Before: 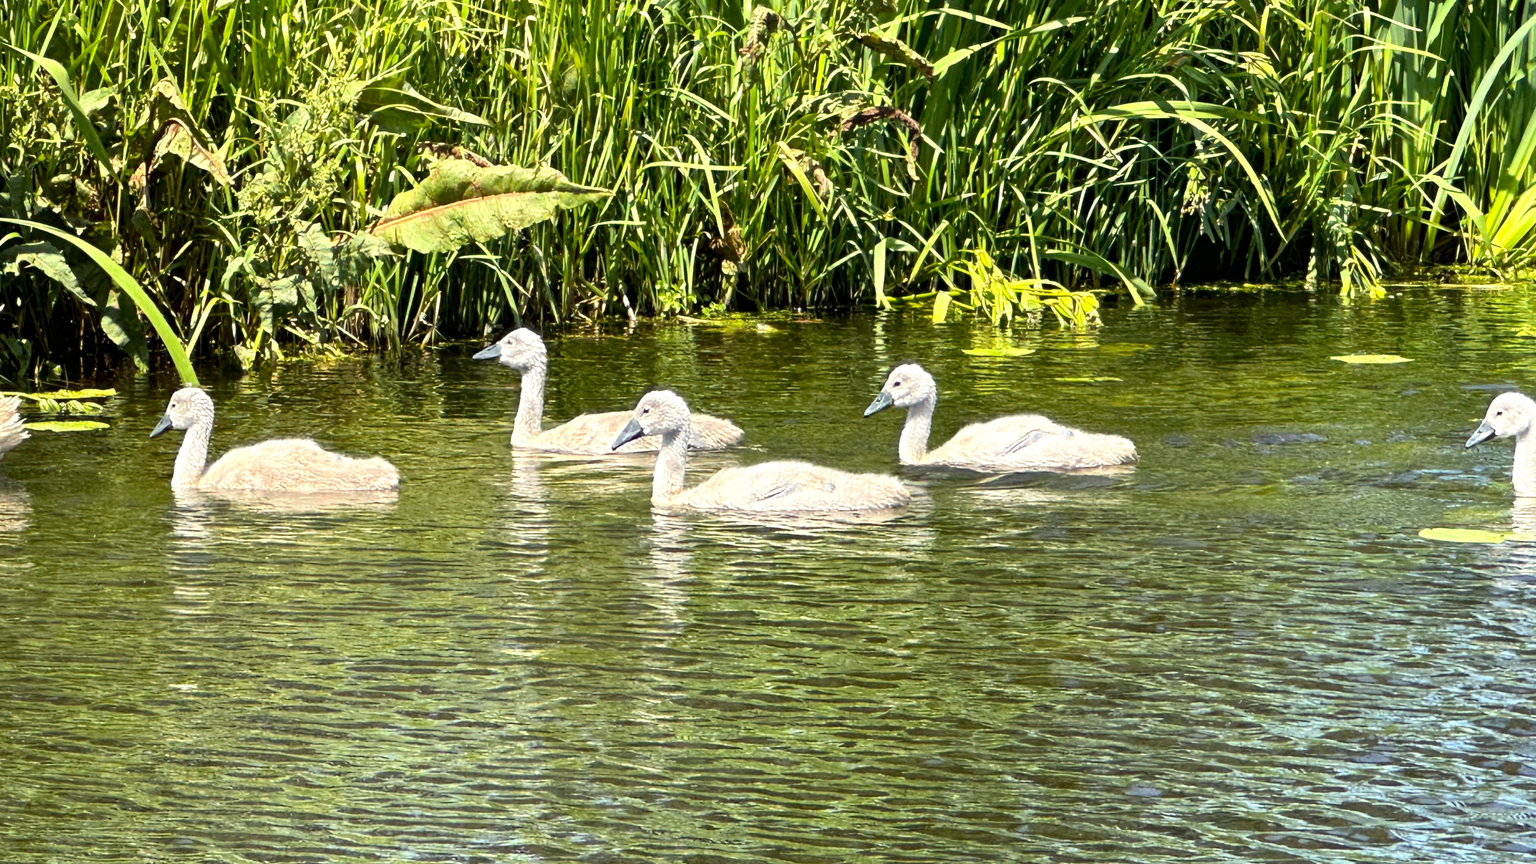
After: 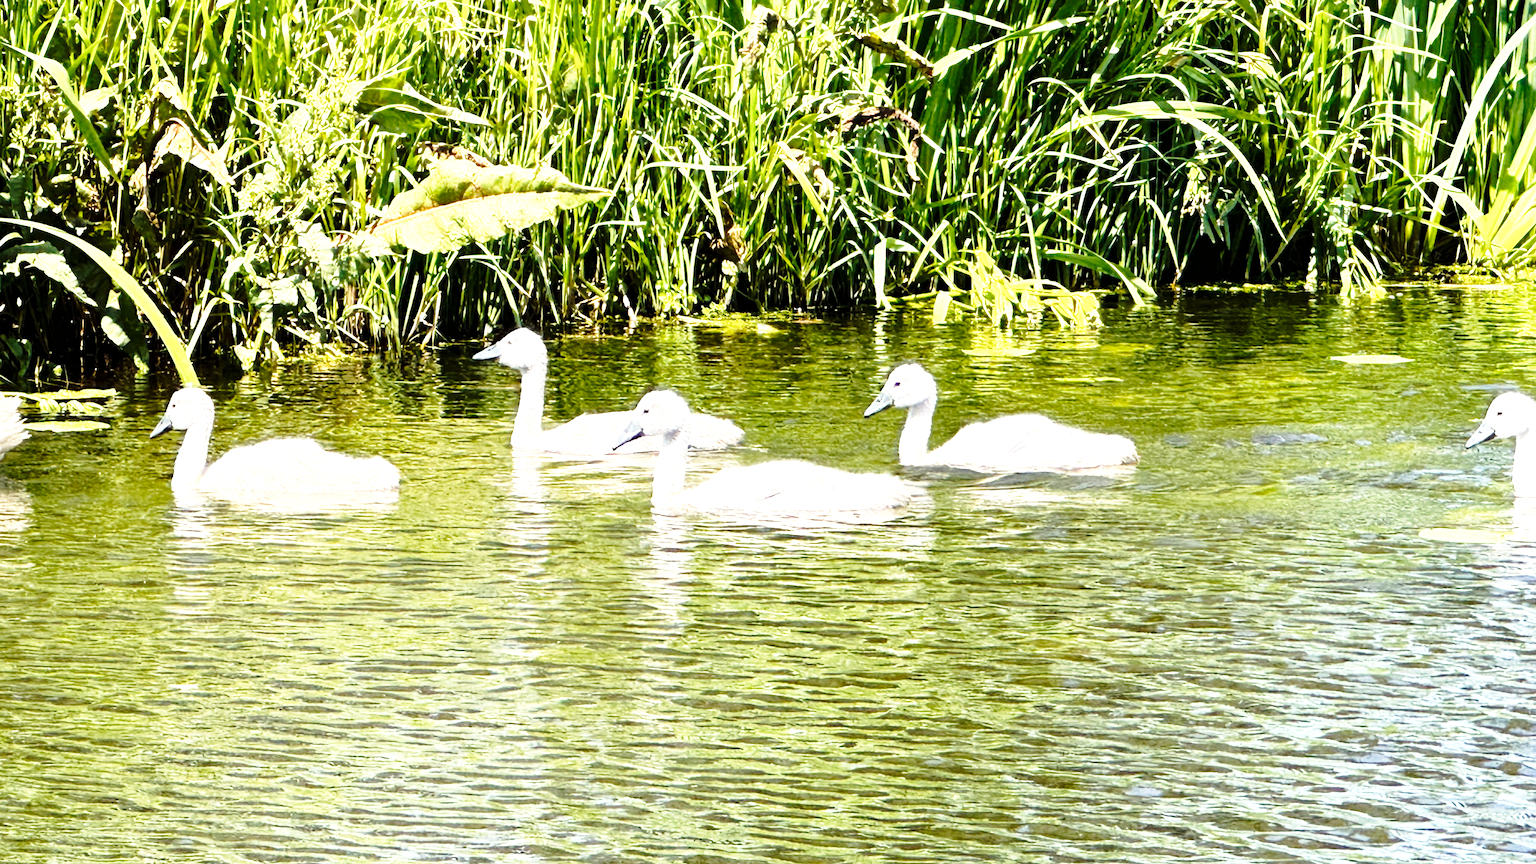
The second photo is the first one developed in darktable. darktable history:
tone equalizer: -8 EV -0.719 EV, -7 EV -0.688 EV, -6 EV -0.573 EV, -5 EV -0.379 EV, -3 EV 0.402 EV, -2 EV 0.6 EV, -1 EV 0.674 EV, +0 EV 0.766 EV
exposure: compensate exposure bias true, compensate highlight preservation false
base curve: curves: ch0 [(0, 0) (0.028, 0.03) (0.121, 0.232) (0.46, 0.748) (0.859, 0.968) (1, 1)], preserve colors none
